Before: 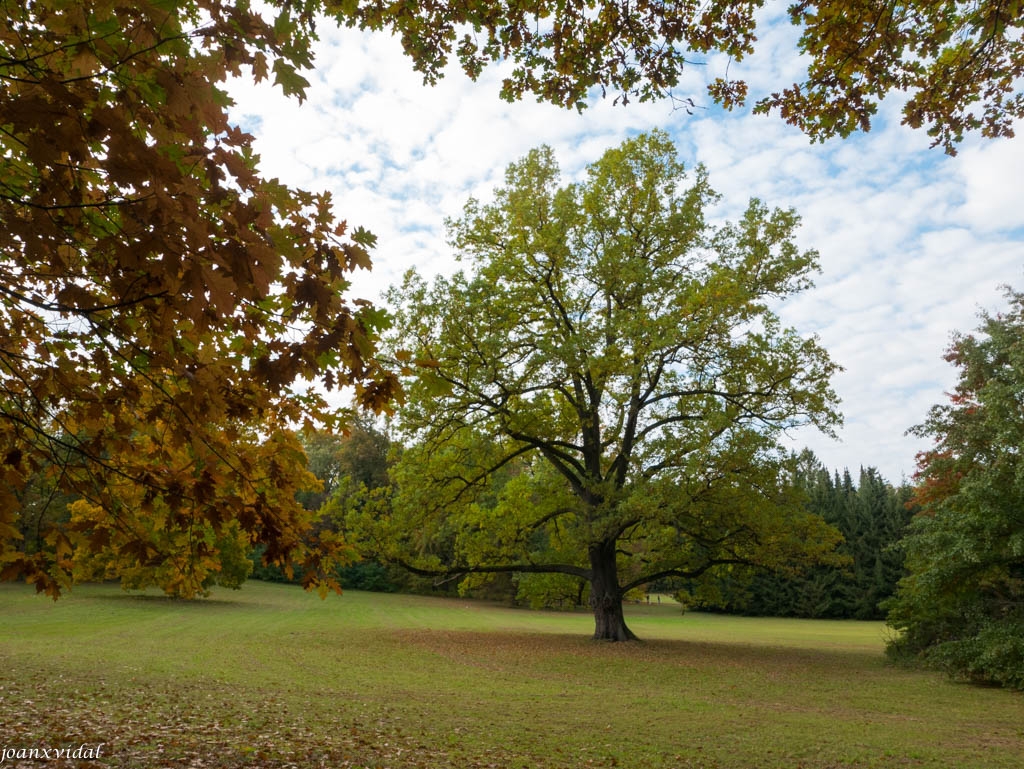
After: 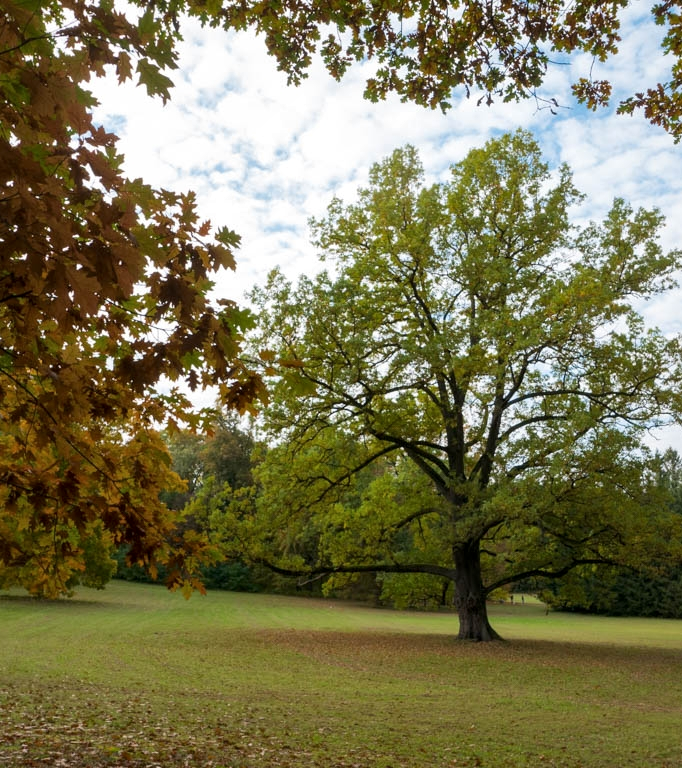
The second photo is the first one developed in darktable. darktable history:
local contrast: mode bilateral grid, contrast 20, coarseness 50, detail 120%, midtone range 0.2
crop and rotate: left 13.342%, right 19.991%
